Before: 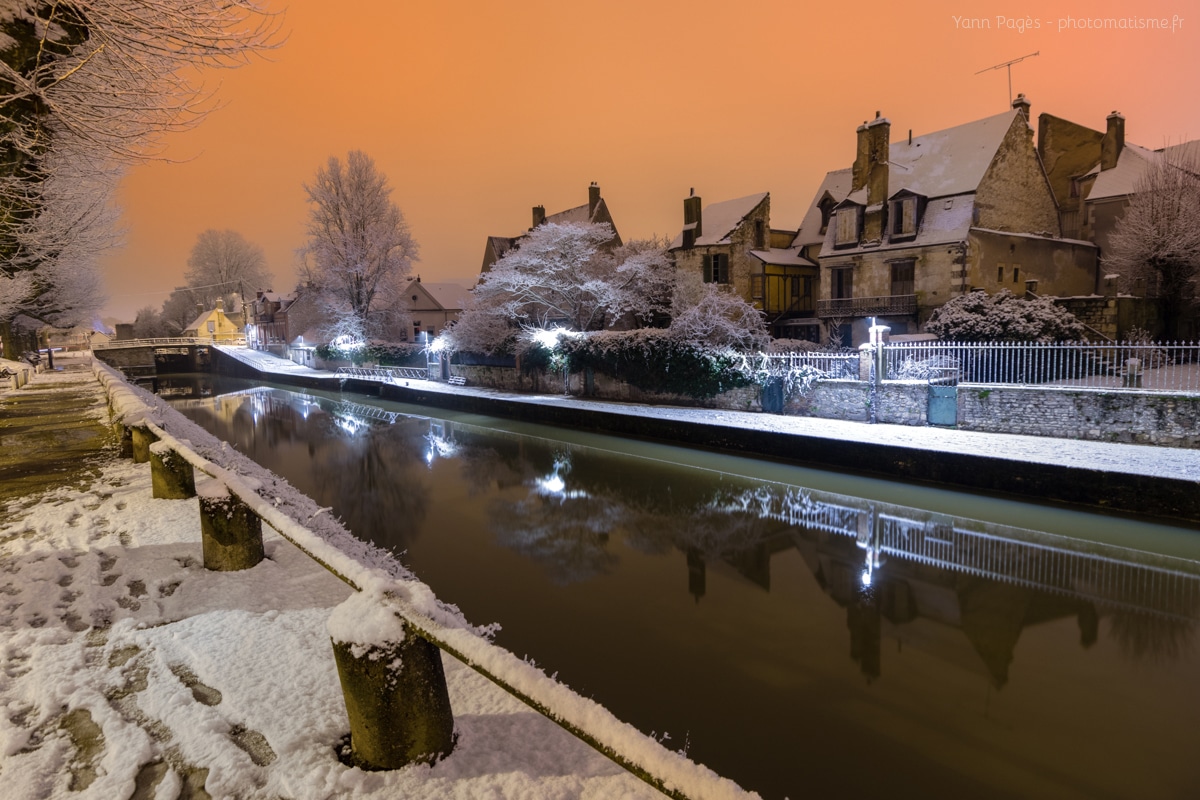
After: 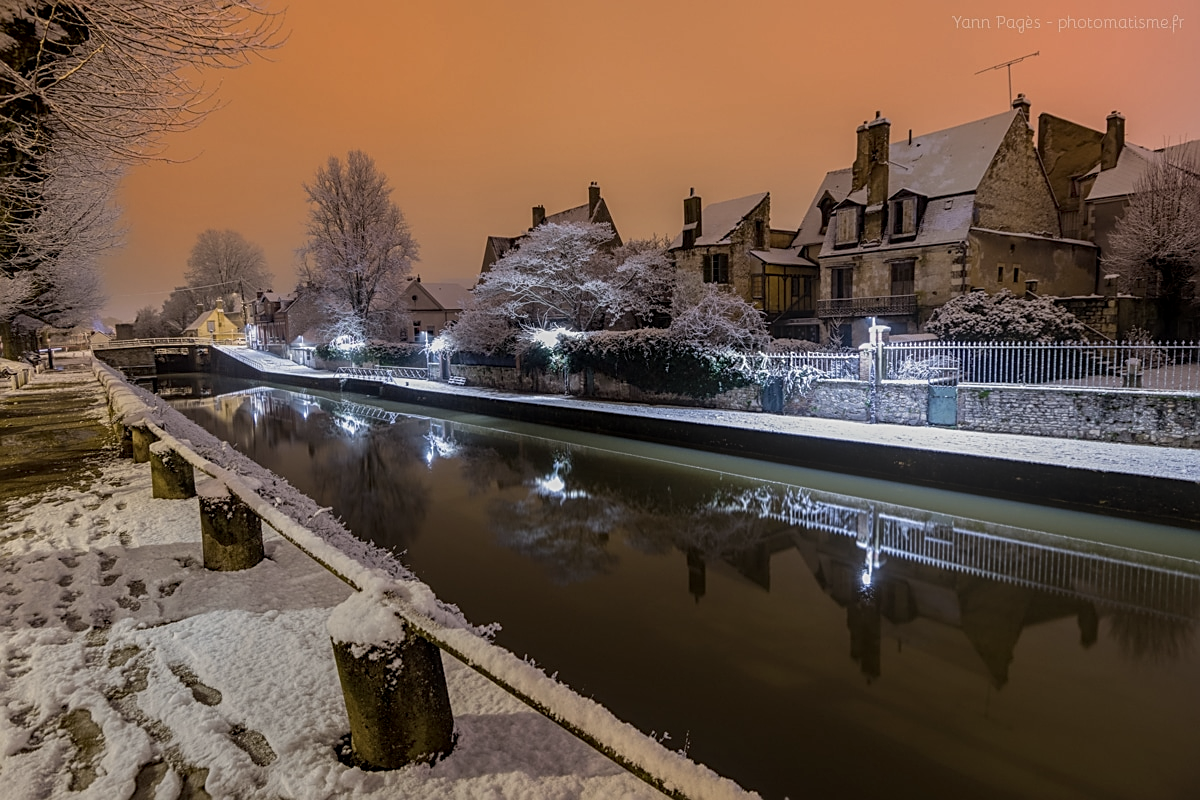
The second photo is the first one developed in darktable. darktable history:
color zones: curves: ch0 [(0, 0.613) (0.01, 0.613) (0.245, 0.448) (0.498, 0.529) (0.642, 0.665) (0.879, 0.777) (0.99, 0.613)]; ch1 [(0, 0) (0.143, 0) (0.286, 0) (0.429, 0) (0.571, 0) (0.714, 0) (0.857, 0)], mix -93.41%
sharpen: amount 0.575
bloom: on, module defaults
exposure: exposure -0.492 EV, compensate highlight preservation false
local contrast: highlights 55%, shadows 52%, detail 130%, midtone range 0.452
